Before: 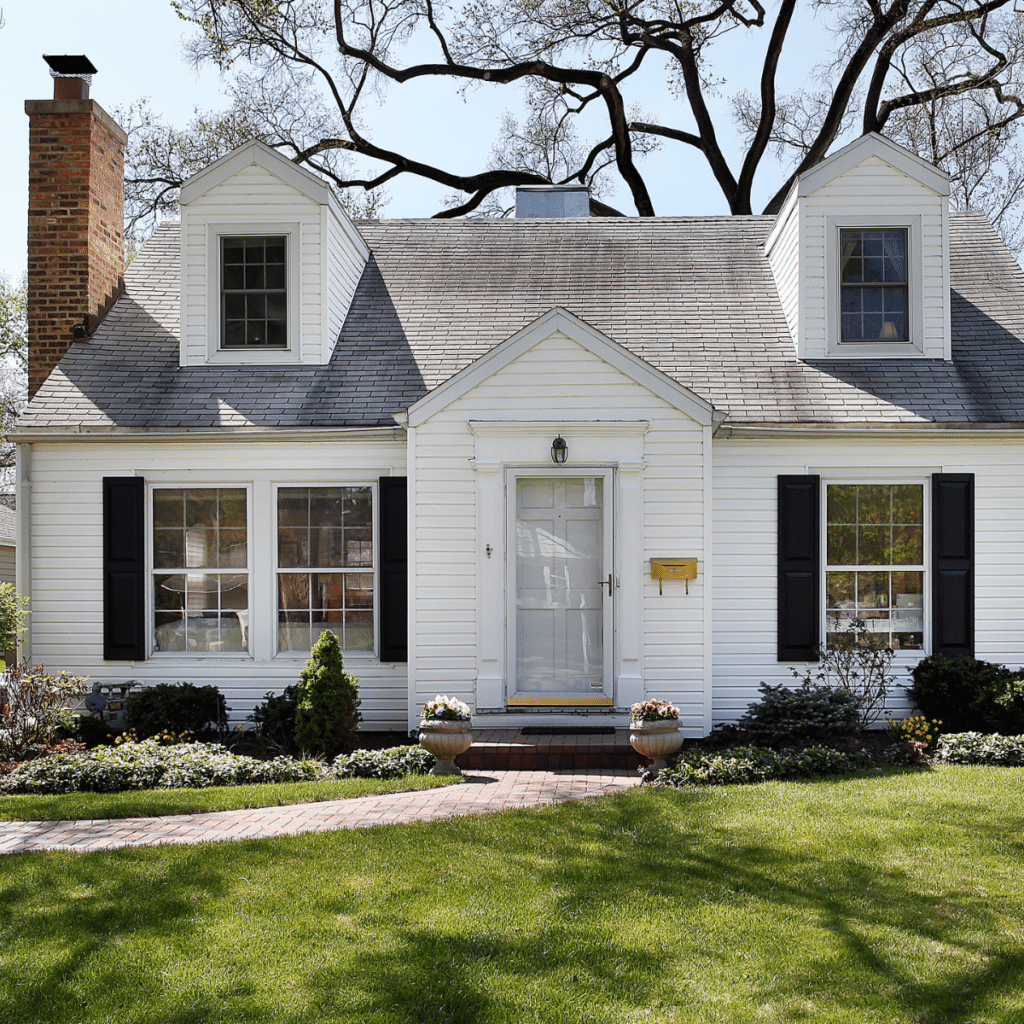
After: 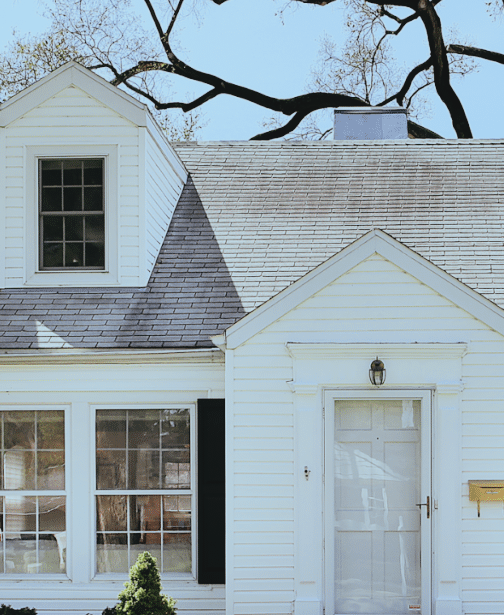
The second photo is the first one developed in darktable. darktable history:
crop: left 17.835%, top 7.675%, right 32.881%, bottom 32.213%
contrast brightness saturation: contrast -0.11
white balance: red 0.925, blue 1.046
color balance: lift [1, 0.994, 1.002, 1.006], gamma [0.957, 1.081, 1.016, 0.919], gain [0.97, 0.972, 1.01, 1.028], input saturation 91.06%, output saturation 79.8%
filmic rgb: black relative exposure -7.48 EV, white relative exposure 4.83 EV, hardness 3.4, color science v6 (2022)
exposure: black level correction 0, exposure 1 EV, compensate exposure bias true, compensate highlight preservation false
